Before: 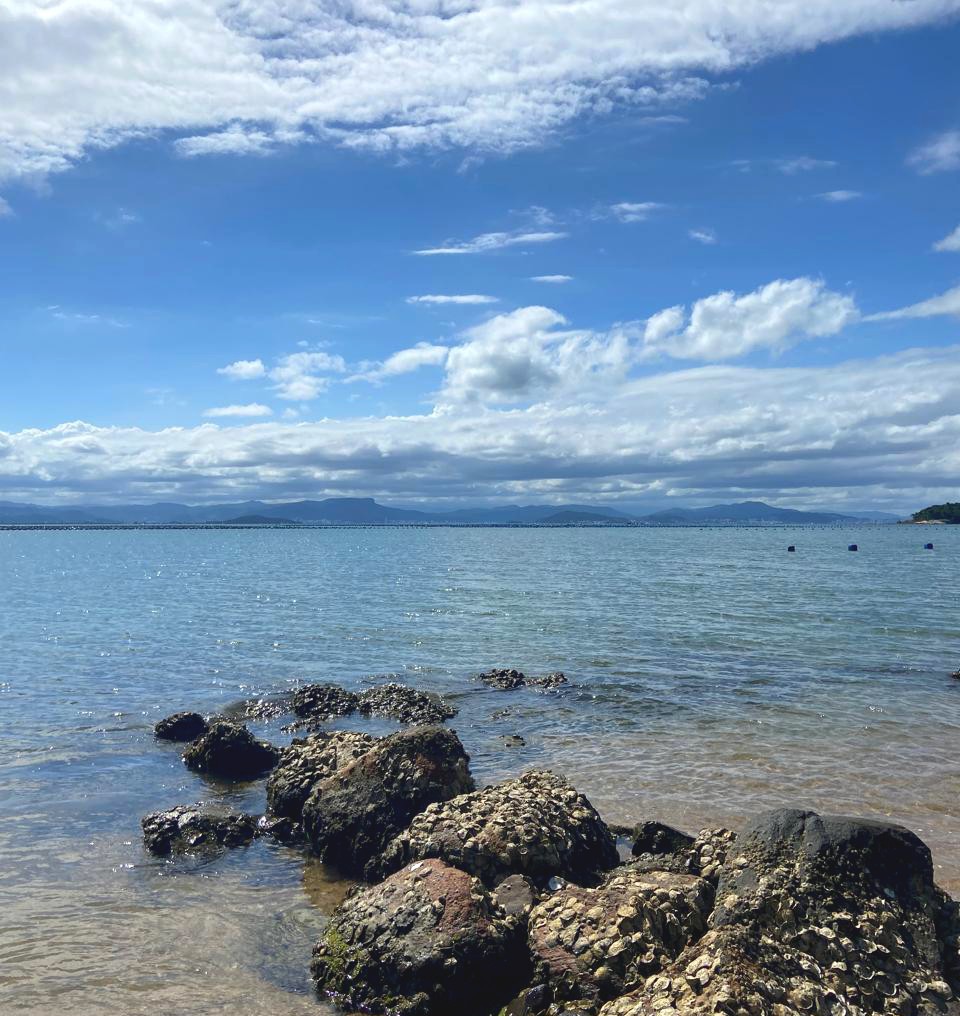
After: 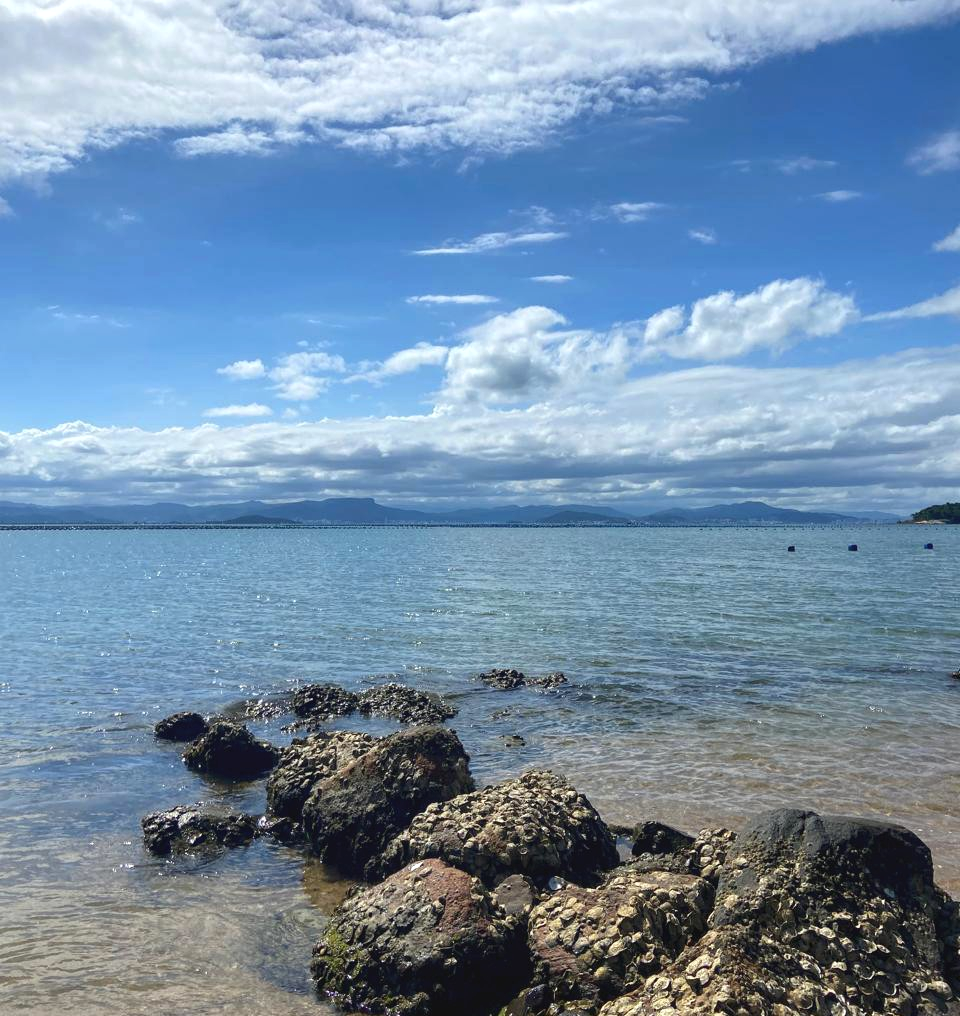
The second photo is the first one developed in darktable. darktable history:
white balance: red 1, blue 1
tone equalizer: on, module defaults
local contrast: highlights 100%, shadows 100%, detail 120%, midtone range 0.2
